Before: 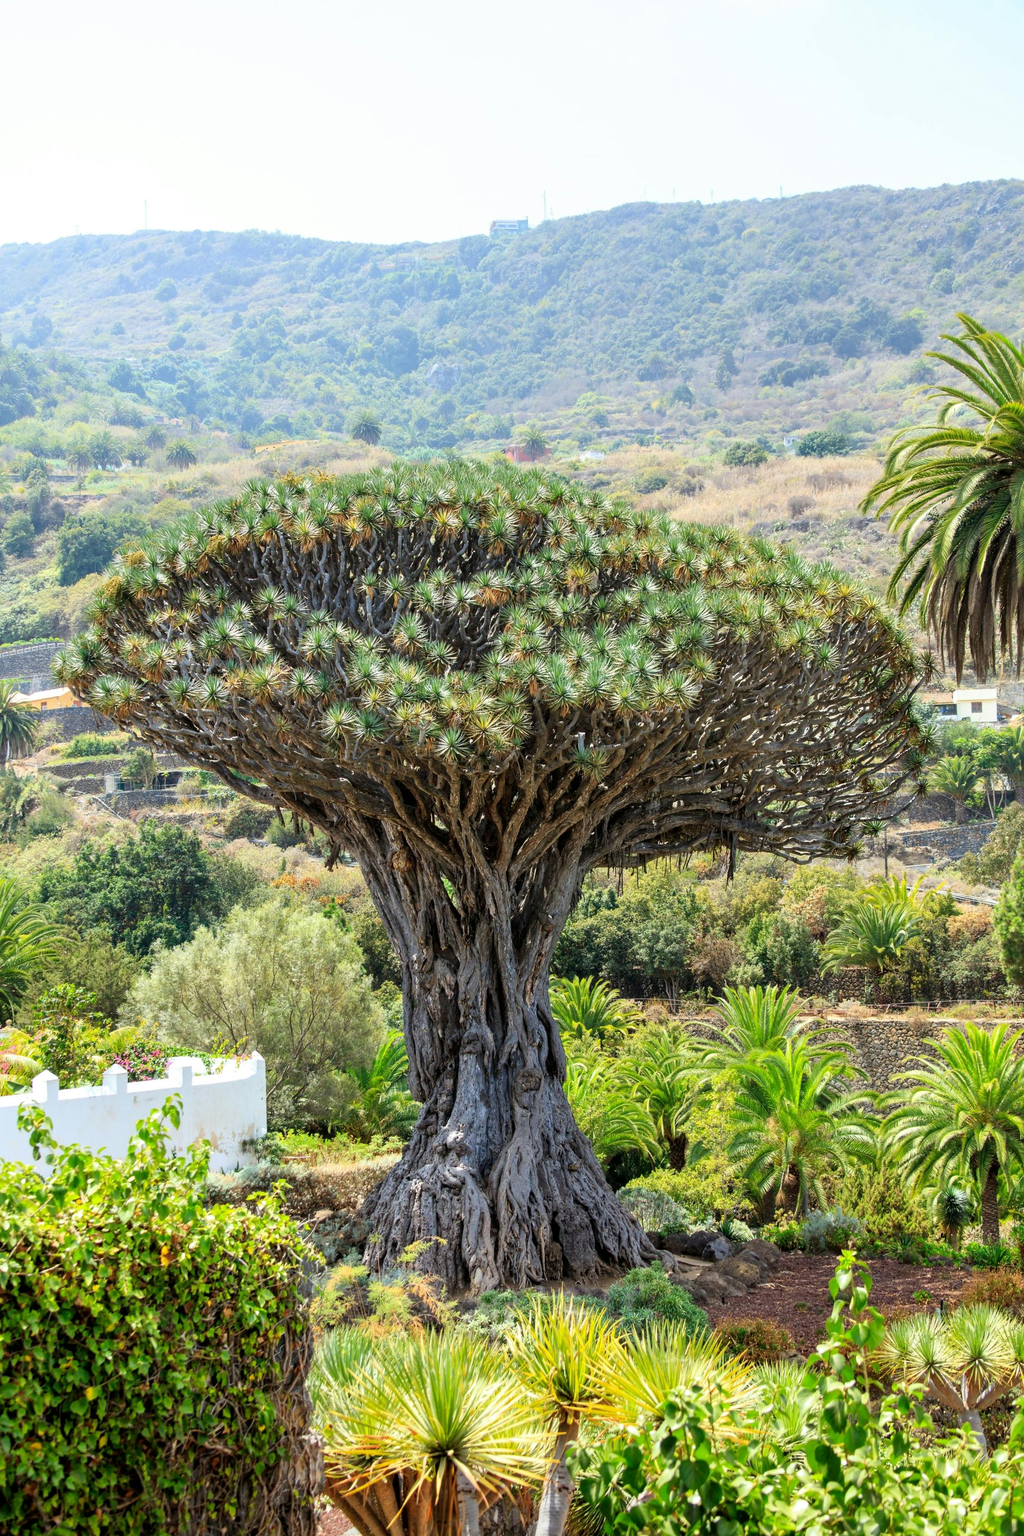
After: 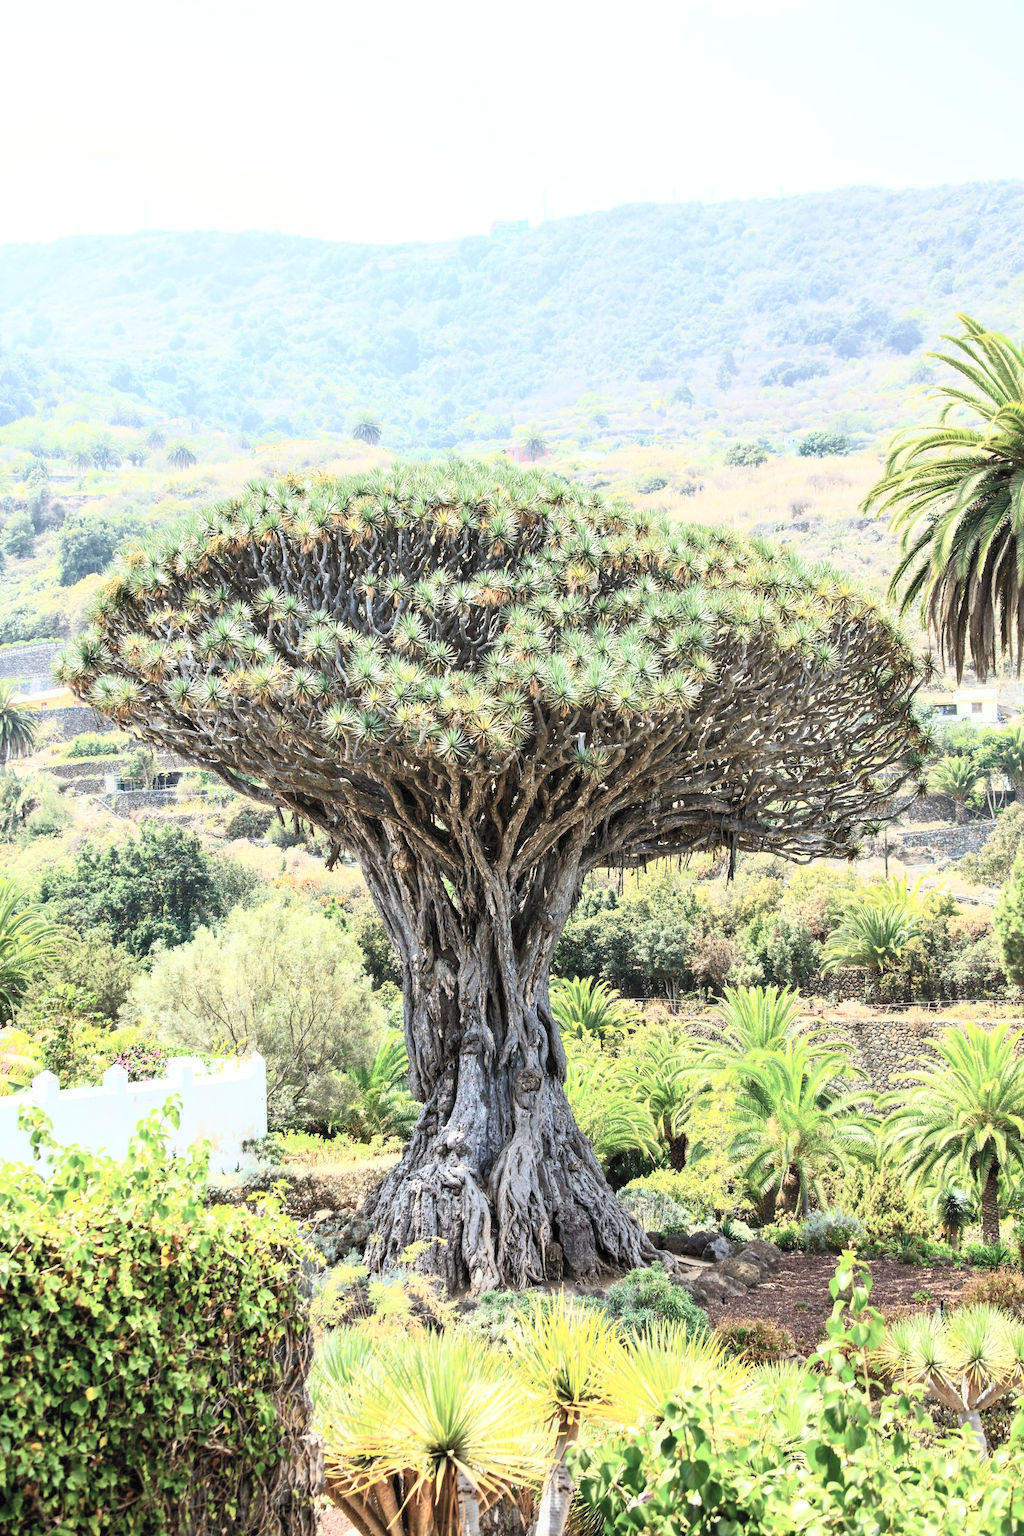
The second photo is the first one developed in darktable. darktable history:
contrast brightness saturation: contrast 0.417, brightness 0.557, saturation -0.205
